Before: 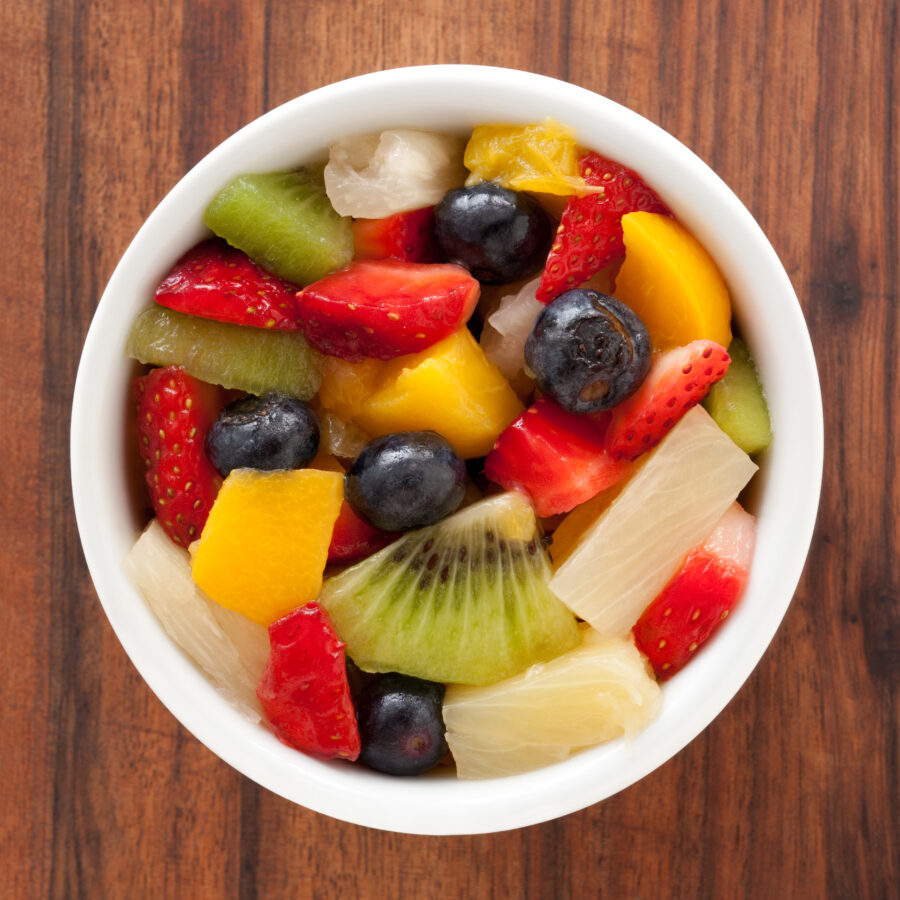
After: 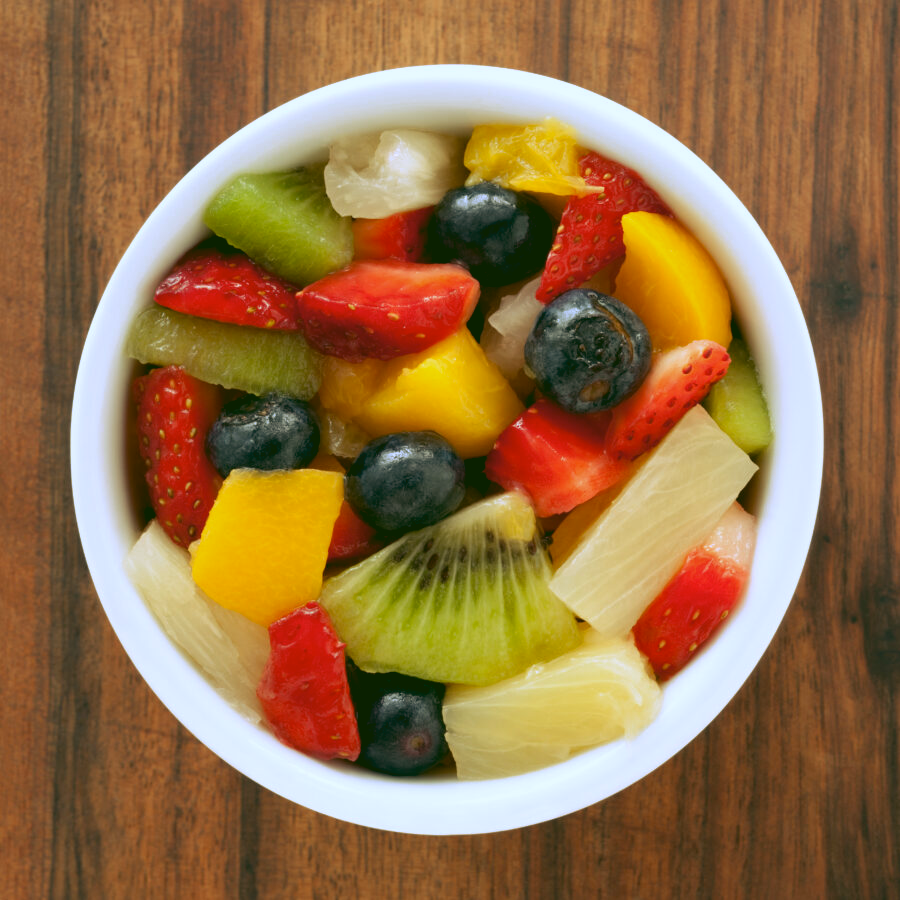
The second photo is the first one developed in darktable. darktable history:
exposure: black level correction 0.001, exposure 0.3 EV, compensate highlight preservation false
rgb curve: curves: ch0 [(0.123, 0.061) (0.995, 0.887)]; ch1 [(0.06, 0.116) (1, 0.906)]; ch2 [(0, 0) (0.824, 0.69) (1, 1)], mode RGB, independent channels, compensate middle gray true
local contrast: mode bilateral grid, contrast 15, coarseness 36, detail 105%, midtone range 0.2
white balance: red 0.976, blue 1.04
